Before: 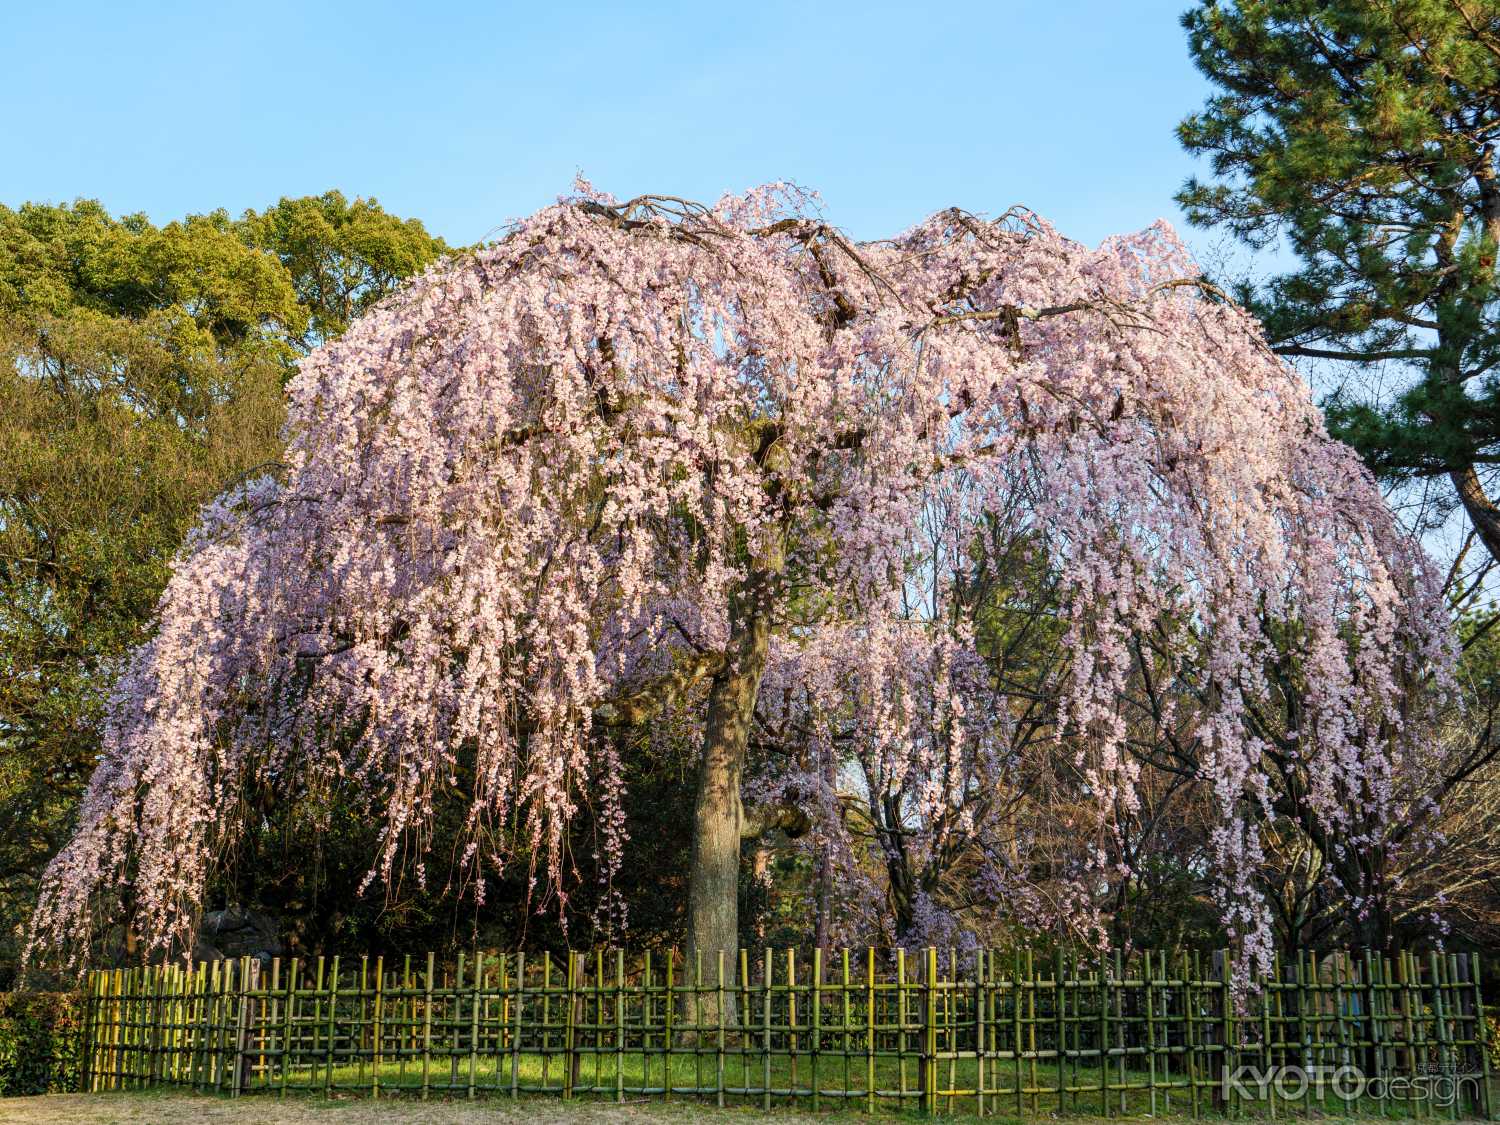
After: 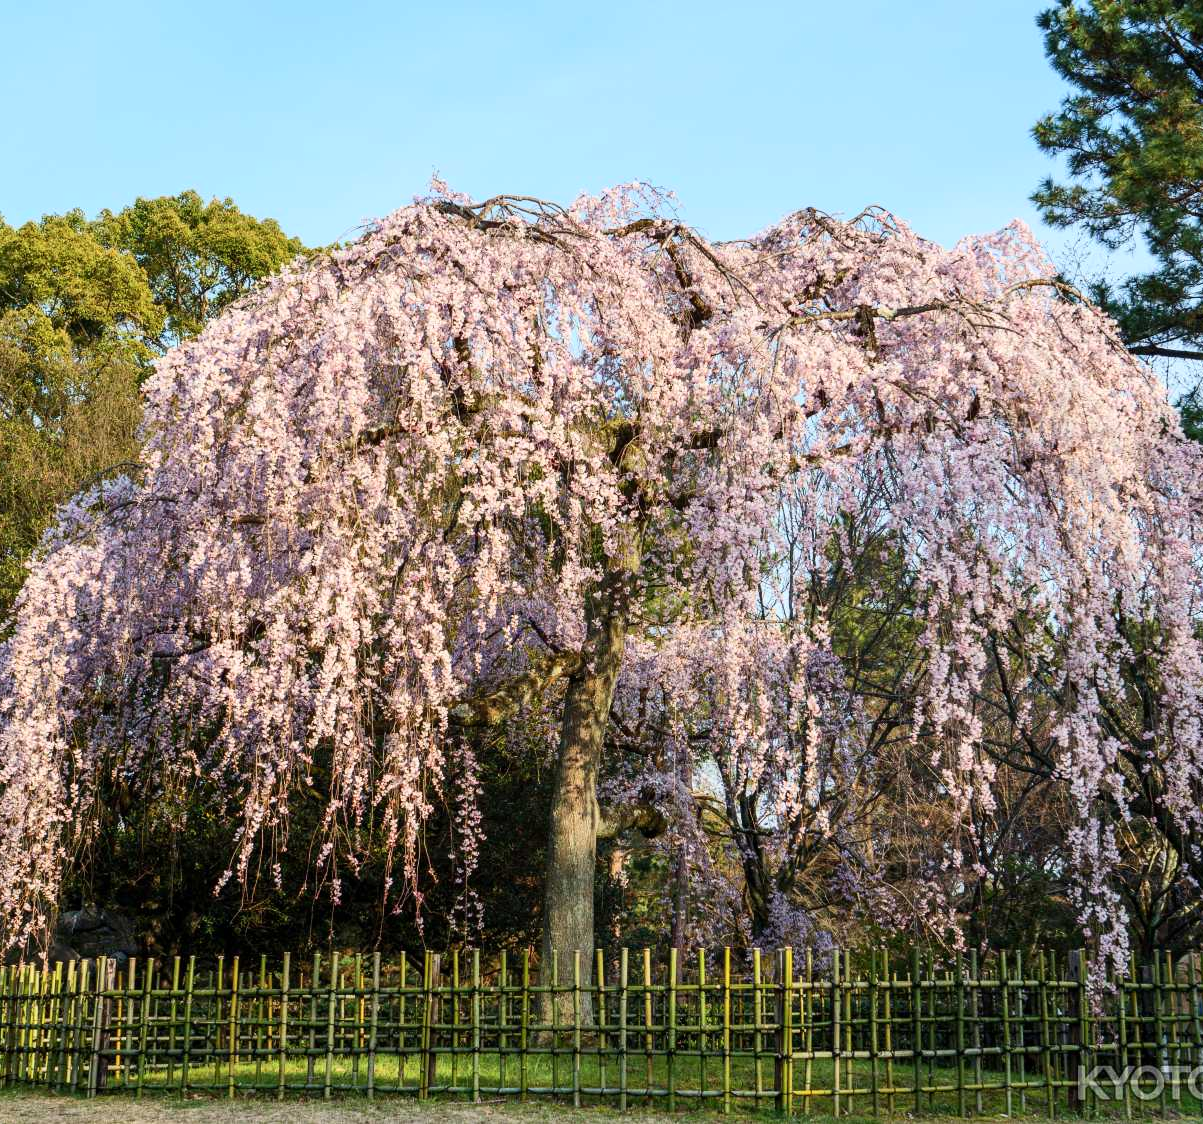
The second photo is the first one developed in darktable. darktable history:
contrast brightness saturation: contrast 0.149, brightness 0.041
crop and rotate: left 9.615%, right 10.128%
